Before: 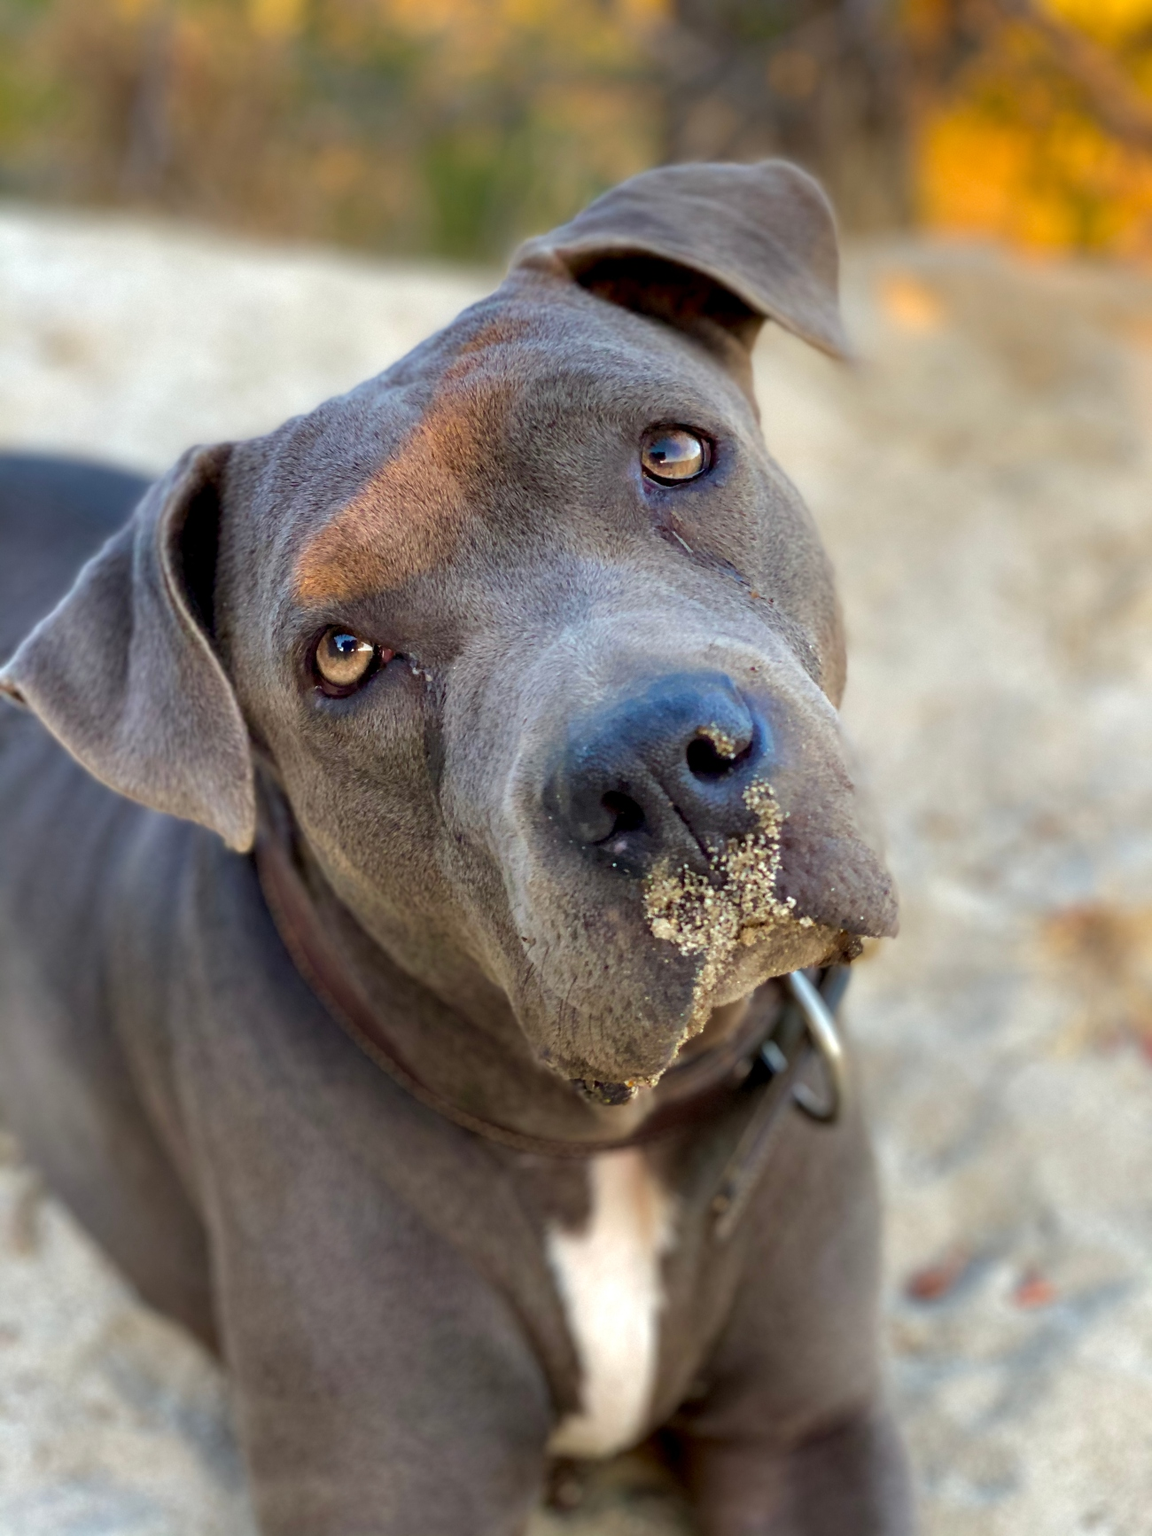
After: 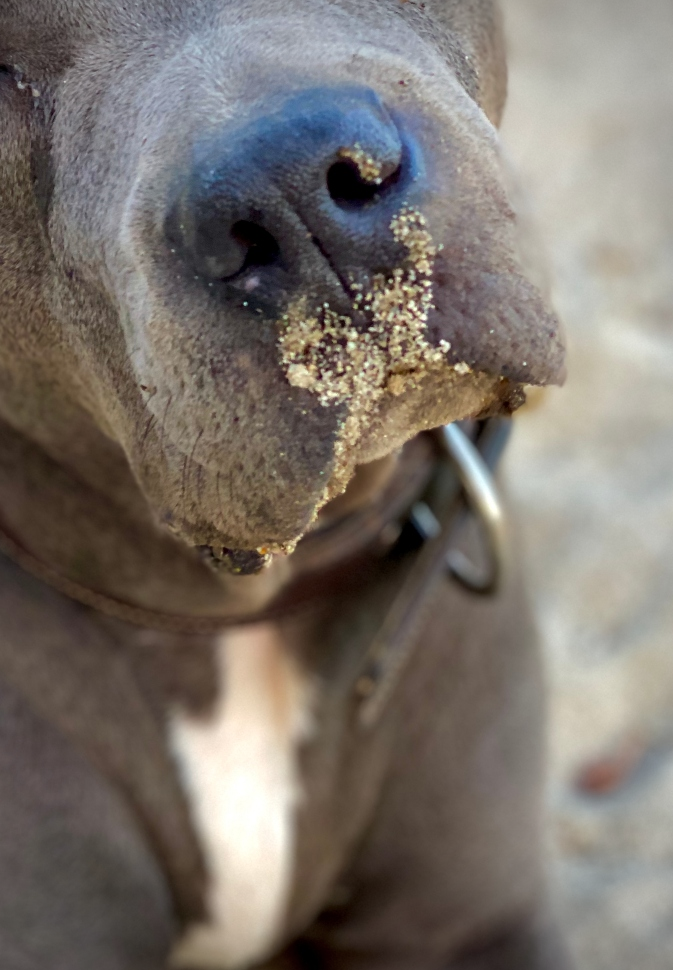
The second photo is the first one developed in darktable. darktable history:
crop: left 34.479%, top 38.822%, right 13.718%, bottom 5.172%
vignetting: center (-0.15, 0.013)
